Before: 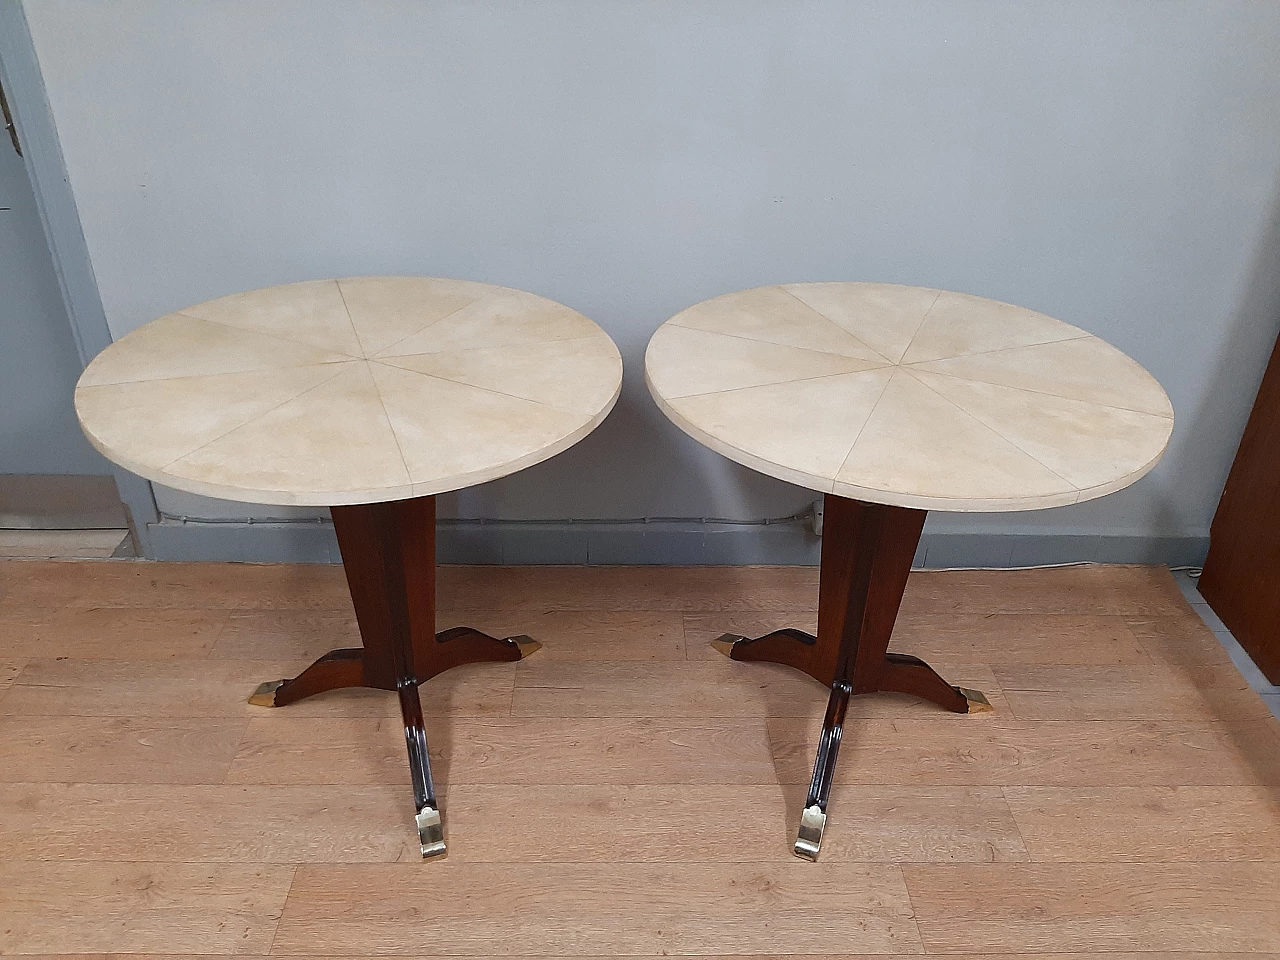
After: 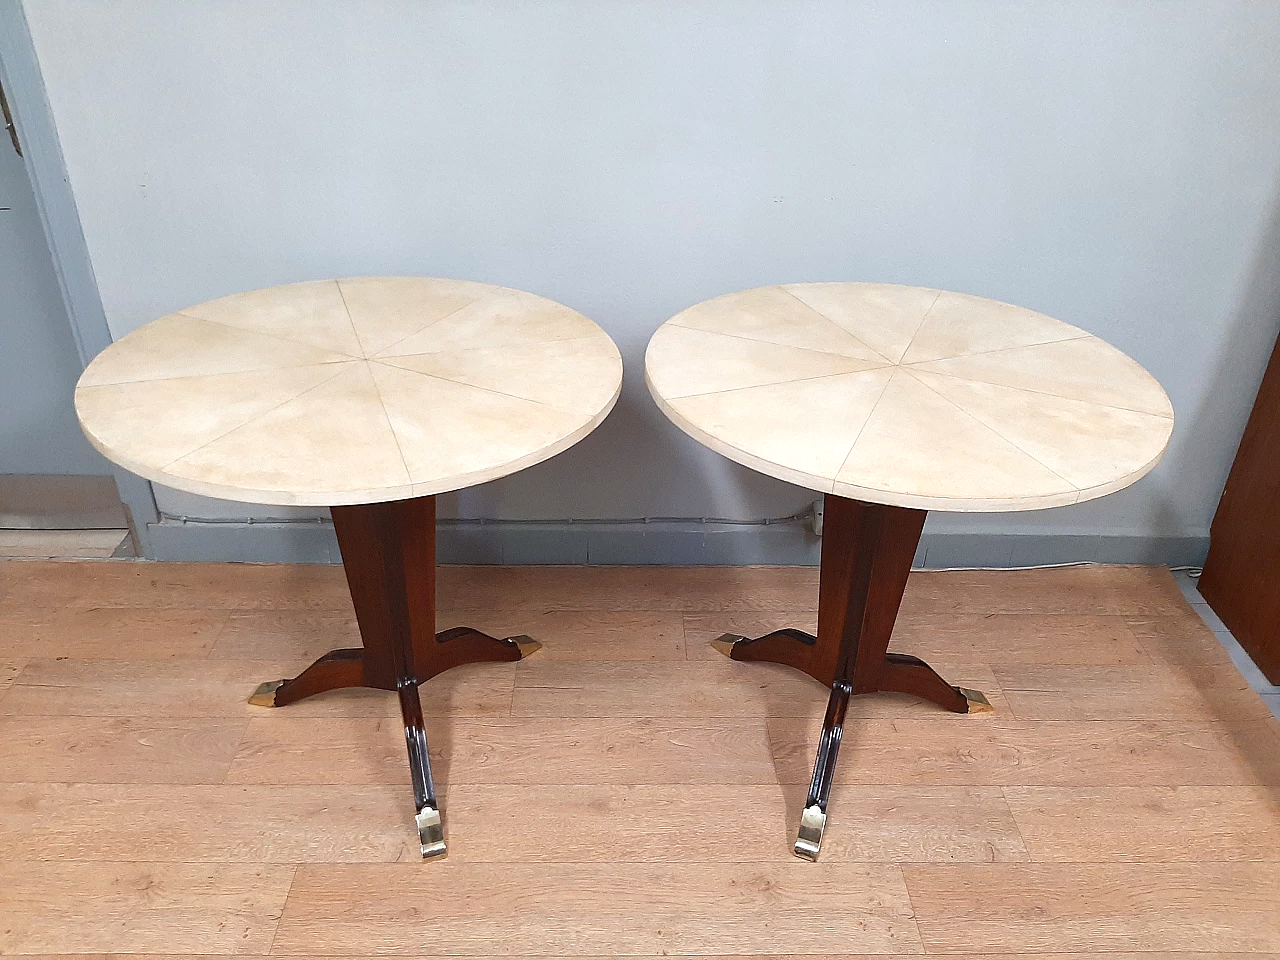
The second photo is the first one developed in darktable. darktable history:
exposure: exposure 0.564 EV, compensate exposure bias true, compensate highlight preservation false
